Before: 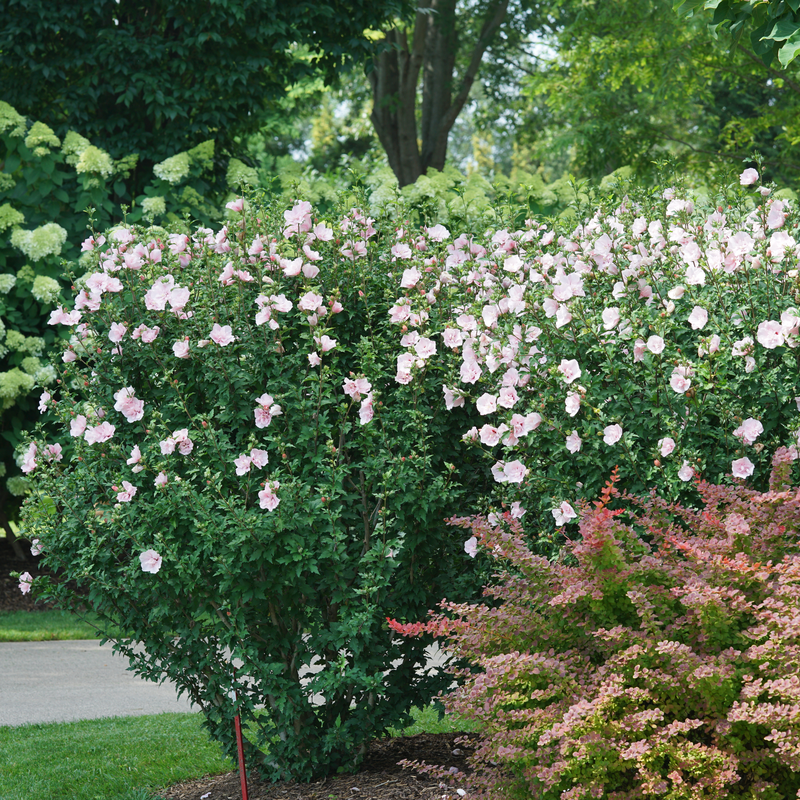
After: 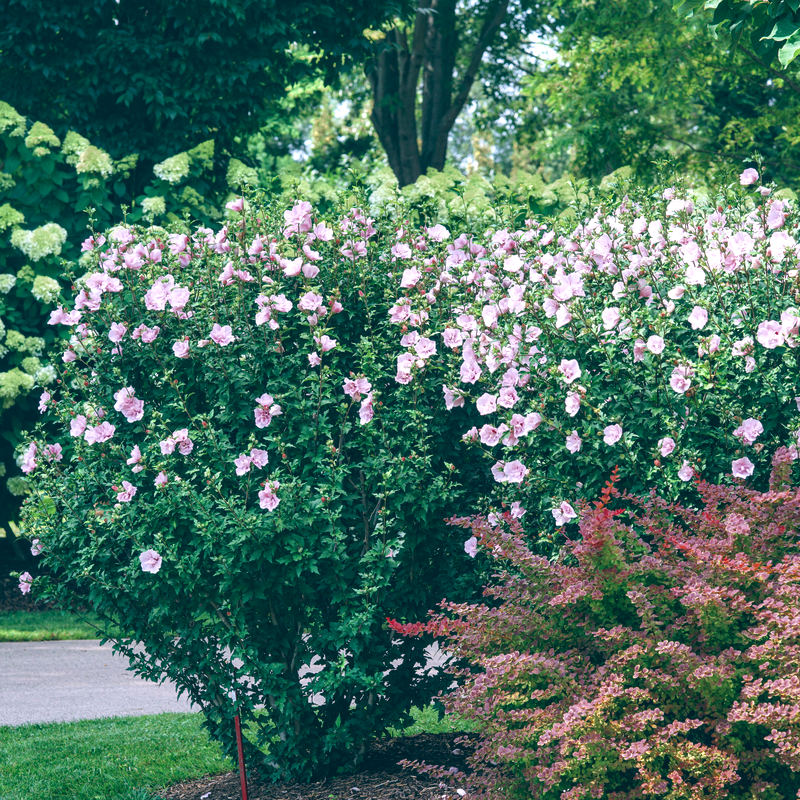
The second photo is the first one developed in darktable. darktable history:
local contrast: detail 130%
color zones: curves: ch0 [(0.11, 0.396) (0.195, 0.36) (0.25, 0.5) (0.303, 0.412) (0.357, 0.544) (0.75, 0.5) (0.967, 0.328)]; ch1 [(0, 0.468) (0.112, 0.512) (0.202, 0.6) (0.25, 0.5) (0.307, 0.352) (0.357, 0.544) (0.75, 0.5) (0.963, 0.524)]
white balance: red 1.05, blue 1.072
color balance: lift [1.016, 0.983, 1, 1.017], gamma [0.958, 1, 1, 1], gain [0.981, 1.007, 0.993, 1.002], input saturation 118.26%, contrast 13.43%, contrast fulcrum 21.62%, output saturation 82.76%
